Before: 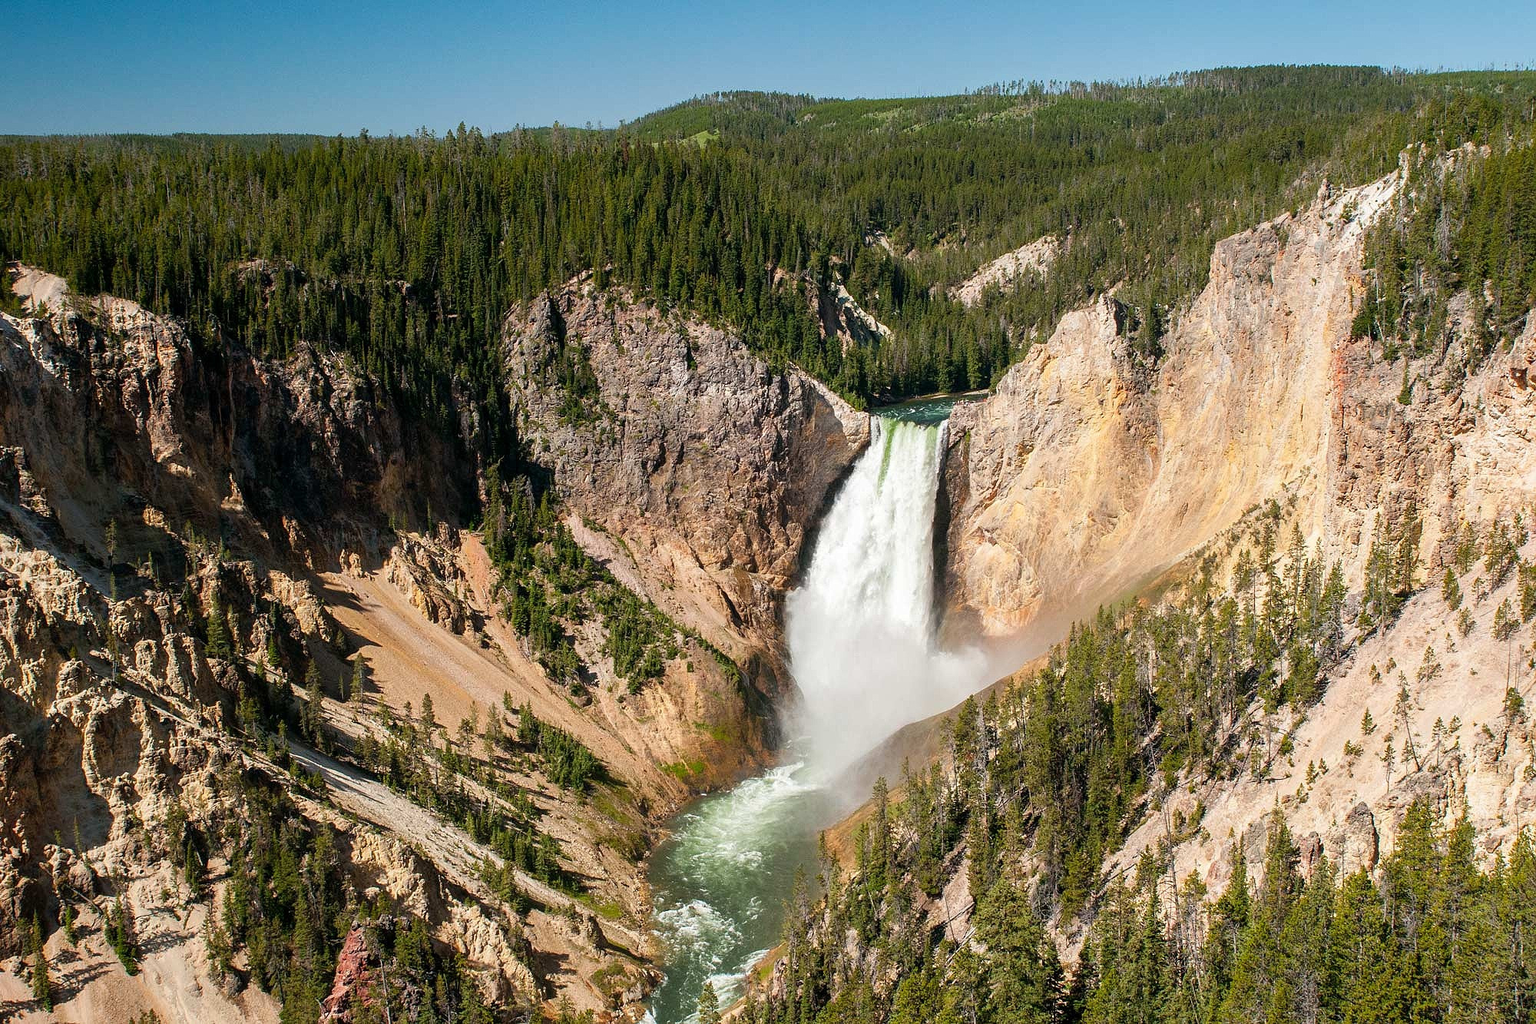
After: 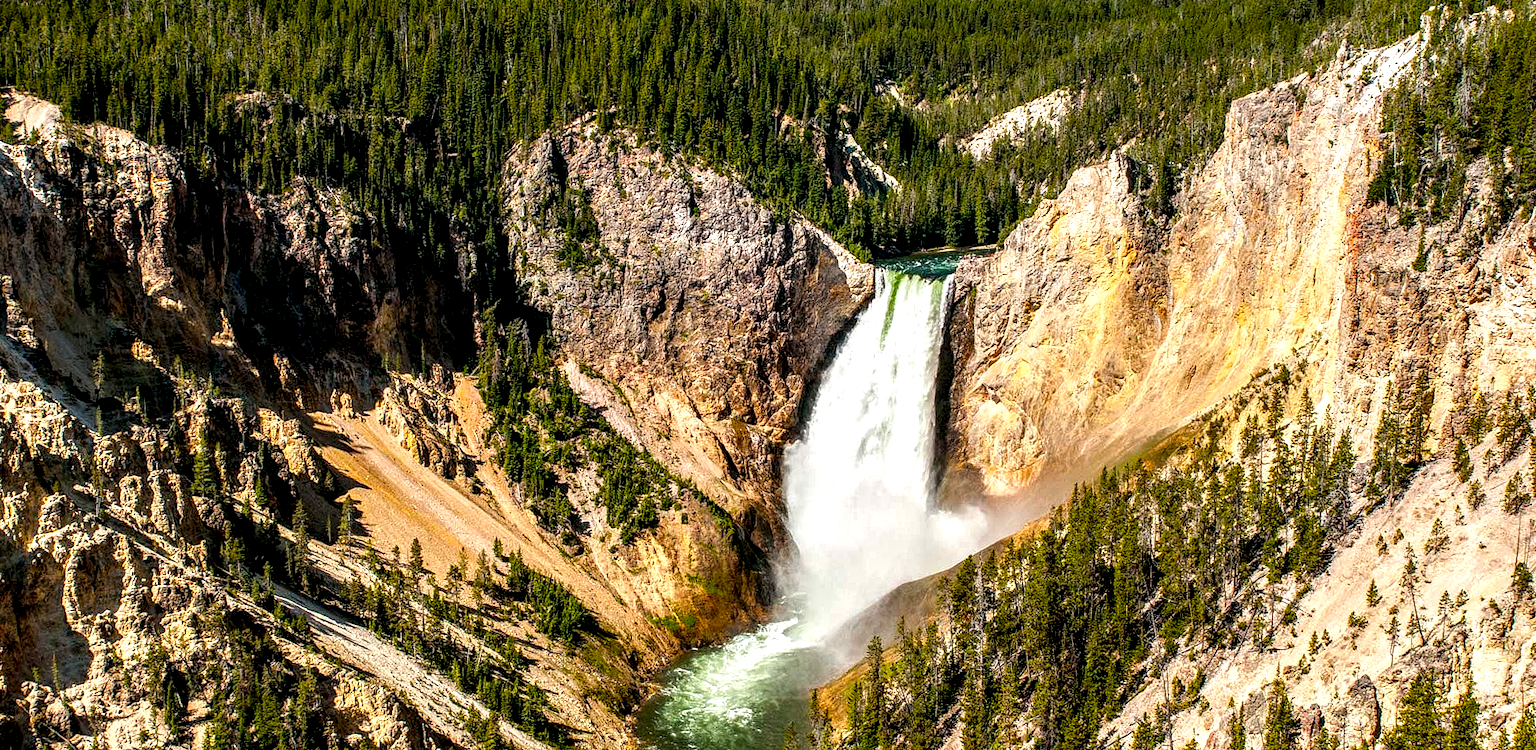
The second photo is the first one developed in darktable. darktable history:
rotate and perspective: rotation 1.57°, crop left 0.018, crop right 0.982, crop top 0.039, crop bottom 0.961
crop: top 13.819%, bottom 11.169%
color balance rgb: linear chroma grading › global chroma 15%, perceptual saturation grading › global saturation 30%
local contrast: detail 203%
